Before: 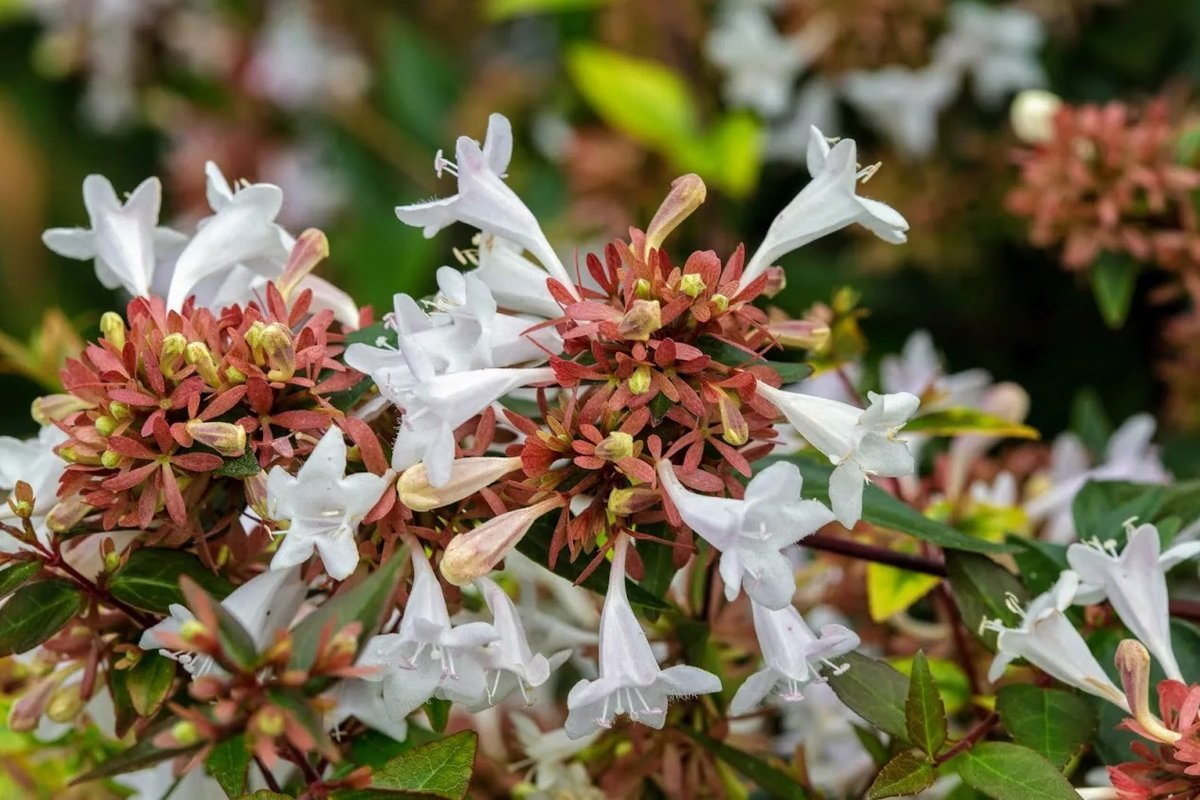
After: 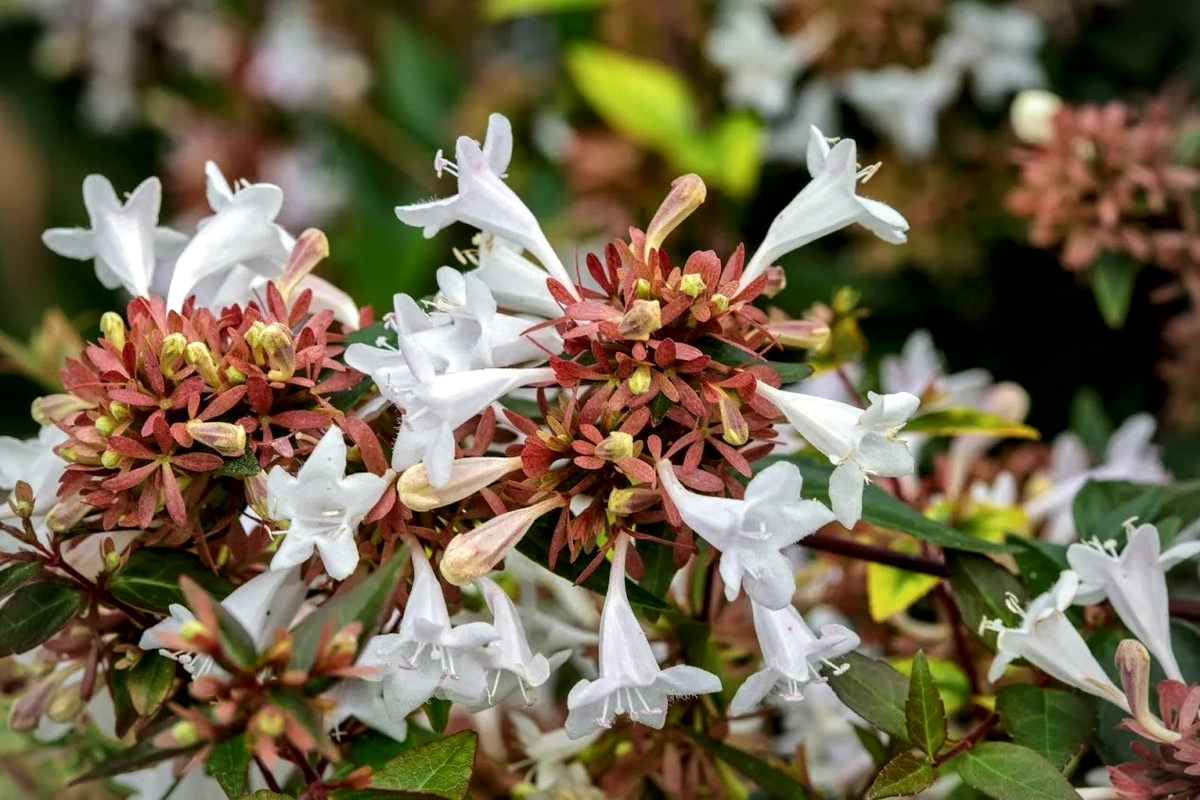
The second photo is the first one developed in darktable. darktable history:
vignetting: fall-off start 79.83%, unbound false
local contrast: mode bilateral grid, contrast 24, coarseness 60, detail 151%, midtone range 0.2
